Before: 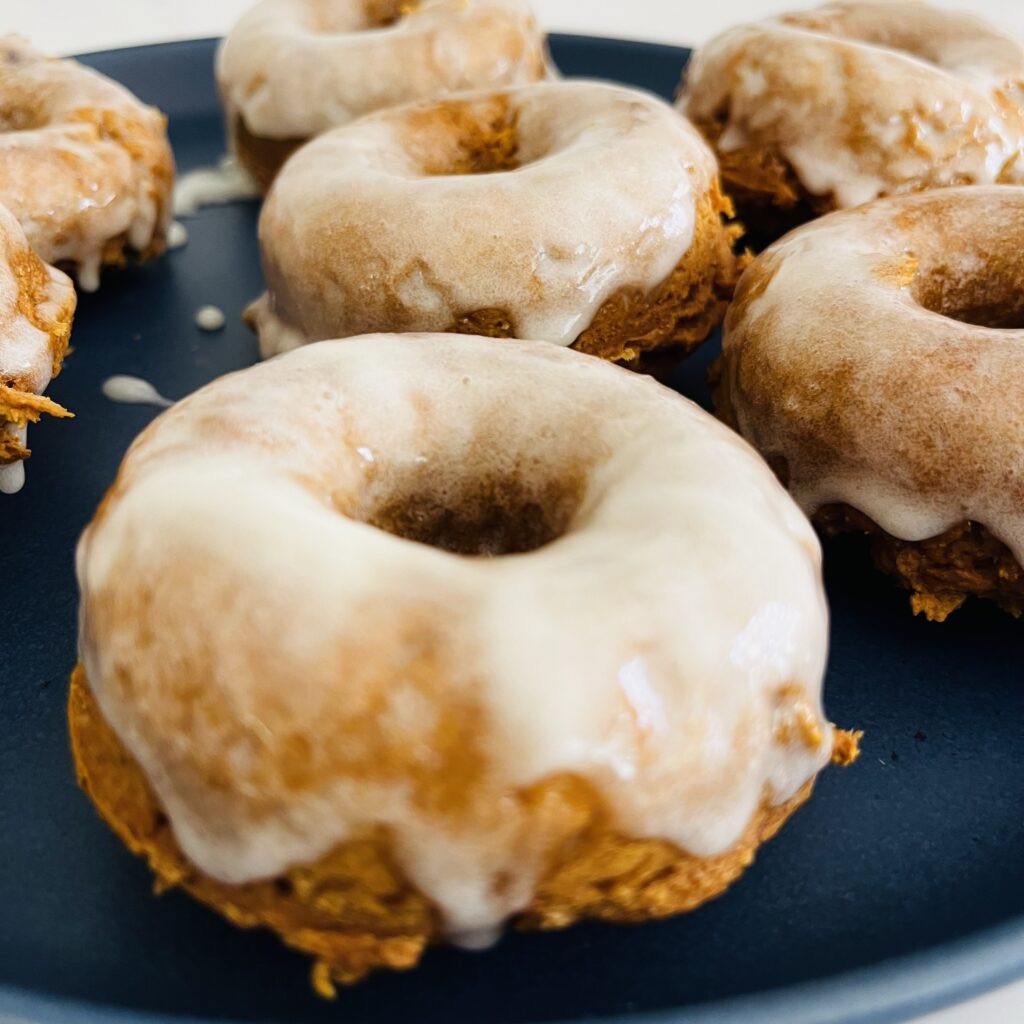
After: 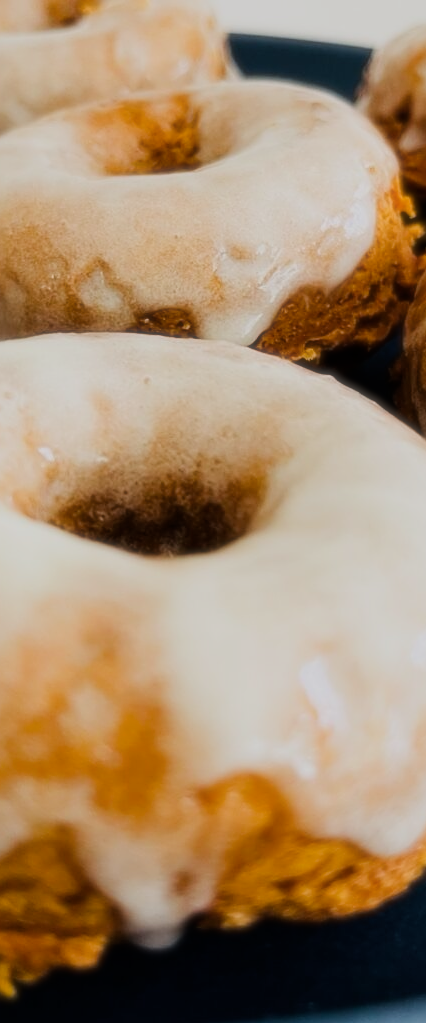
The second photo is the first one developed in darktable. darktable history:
soften: size 19.52%, mix 20.32%
filmic rgb: black relative exposure -7.65 EV, white relative exposure 4.56 EV, hardness 3.61
crop: left 31.229%, right 27.105%
sharpen: on, module defaults
